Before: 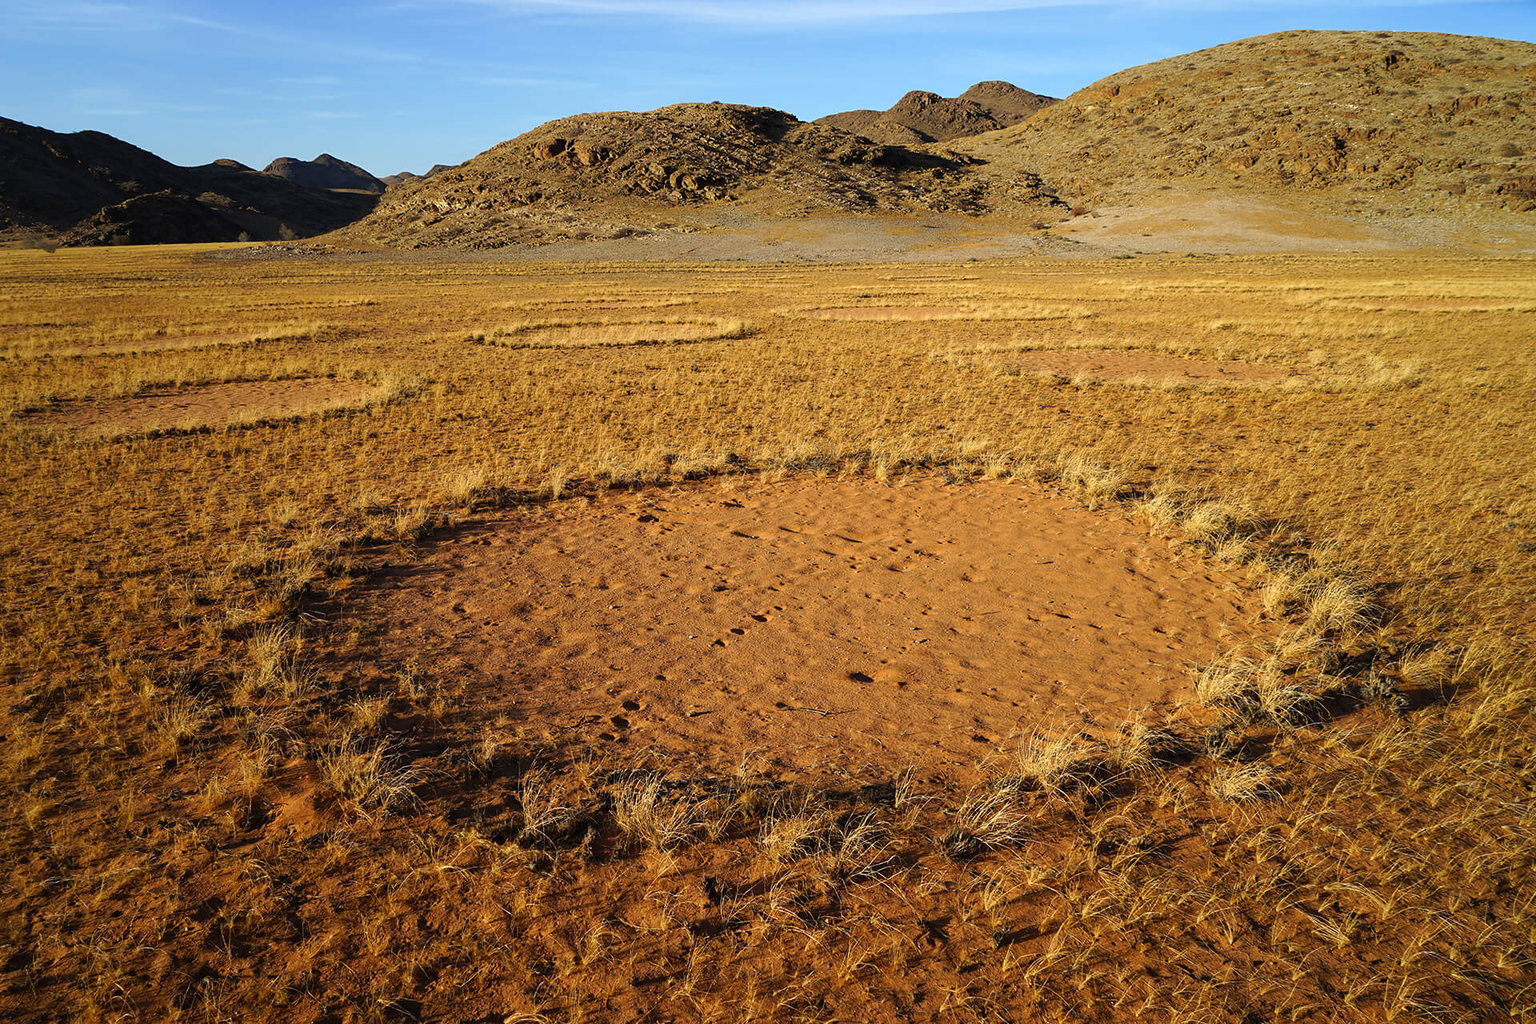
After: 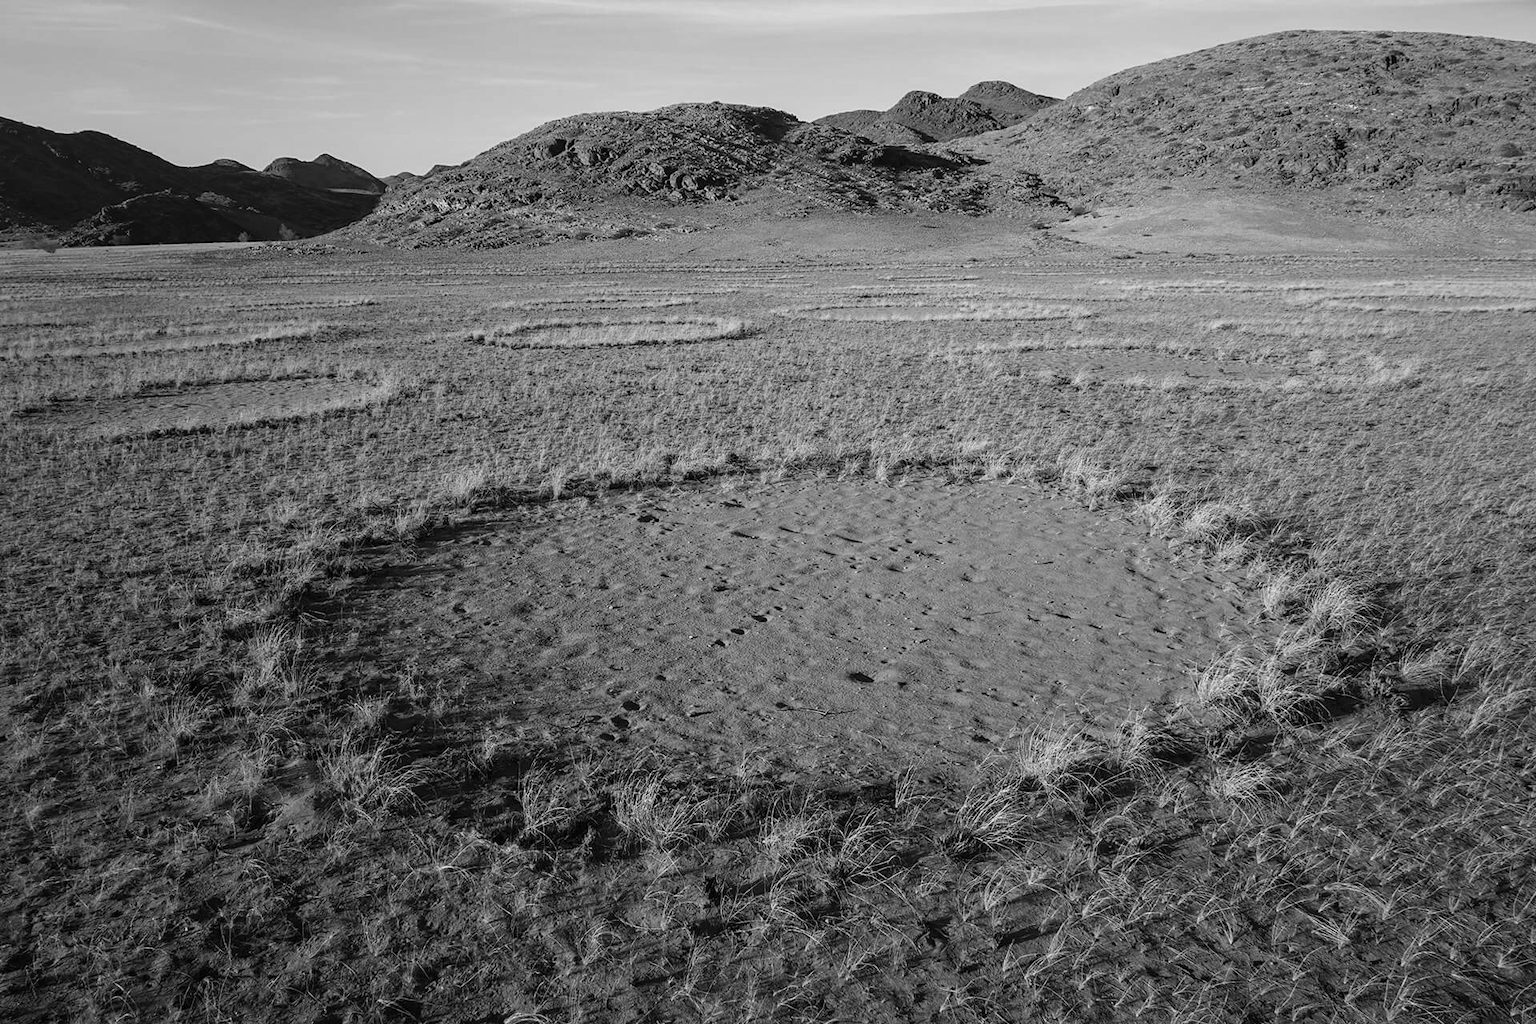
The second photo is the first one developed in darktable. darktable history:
white balance: red 0.766, blue 1.537
monochrome: size 3.1
local contrast: detail 110%
